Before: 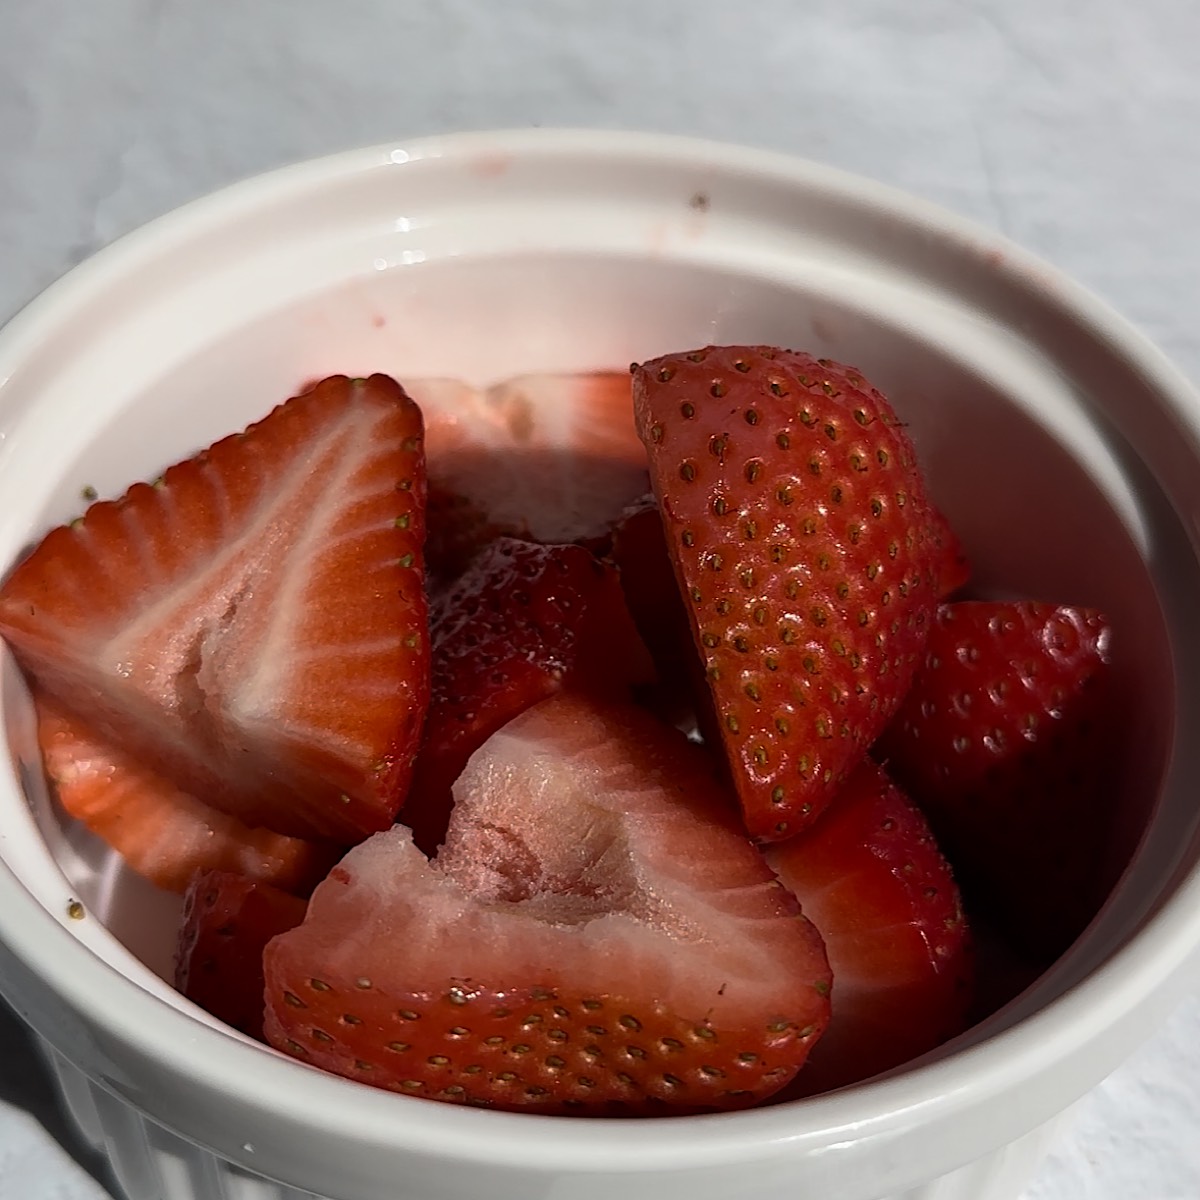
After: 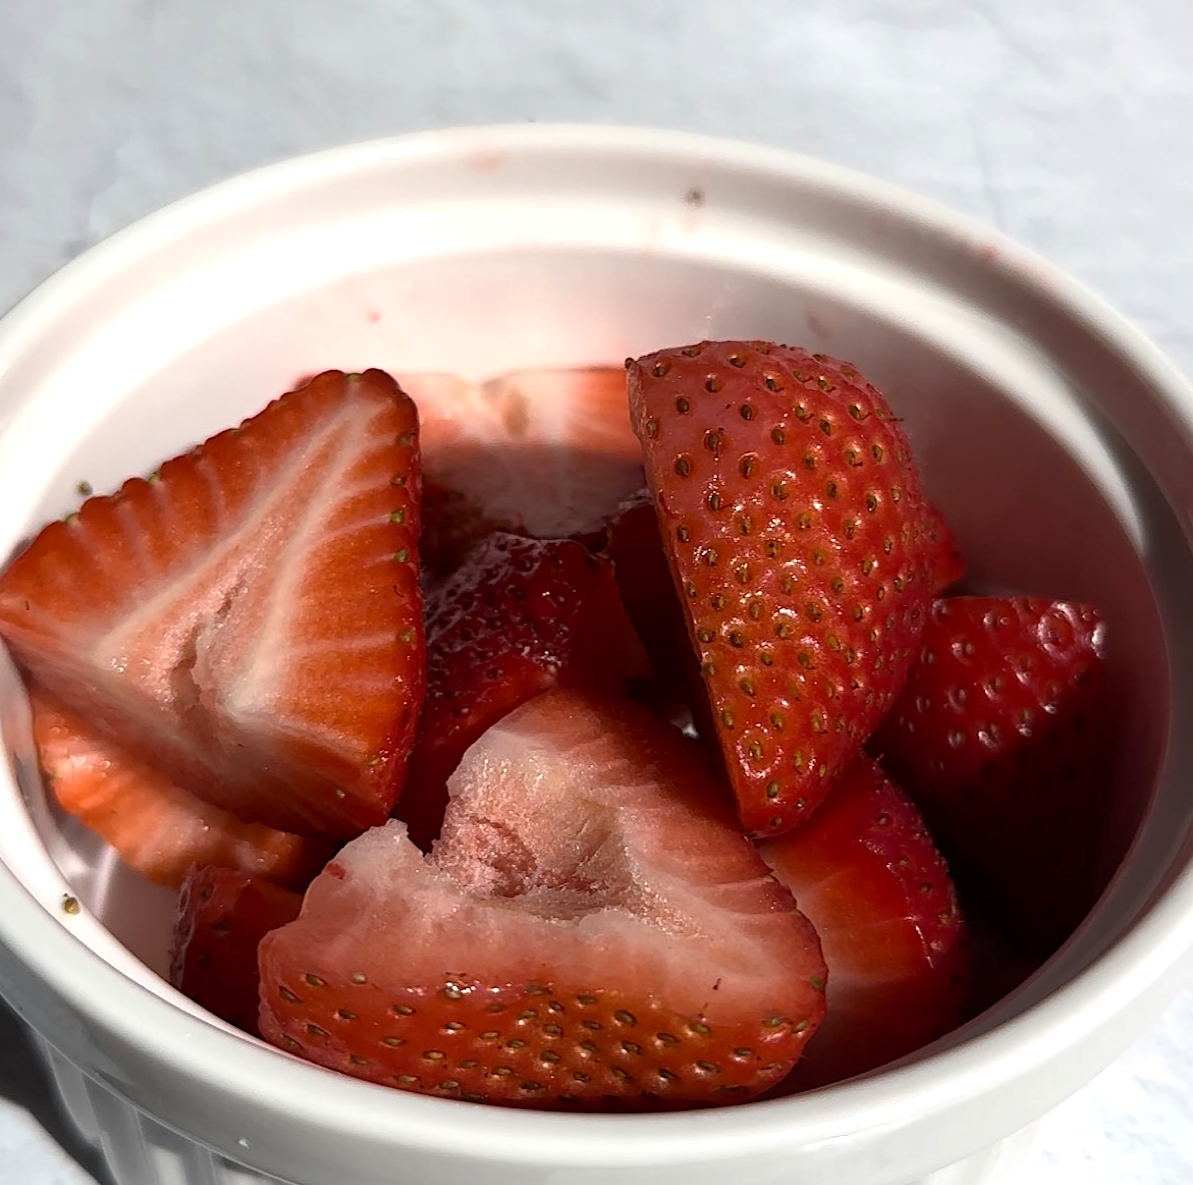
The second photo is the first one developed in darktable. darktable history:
crop: left 0.431%, top 0.468%, right 0.149%, bottom 0.743%
exposure: exposure 0.521 EV, compensate exposure bias true, compensate highlight preservation false
